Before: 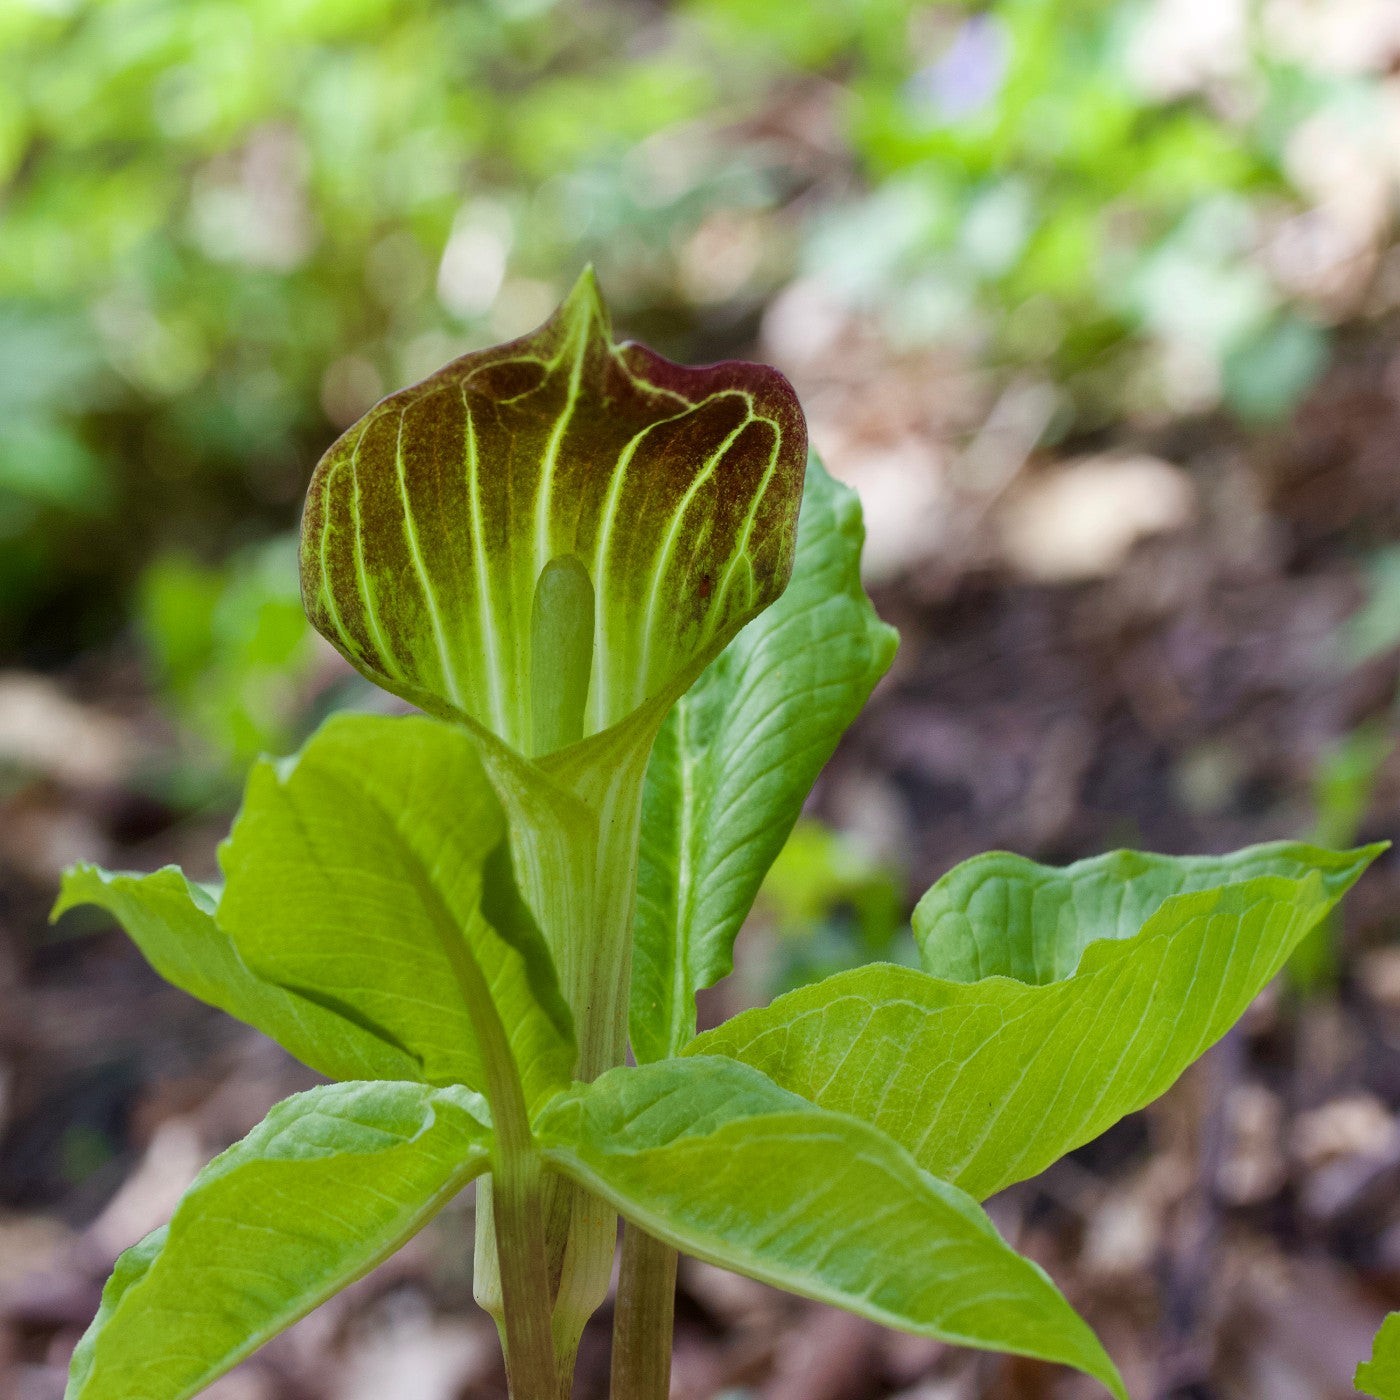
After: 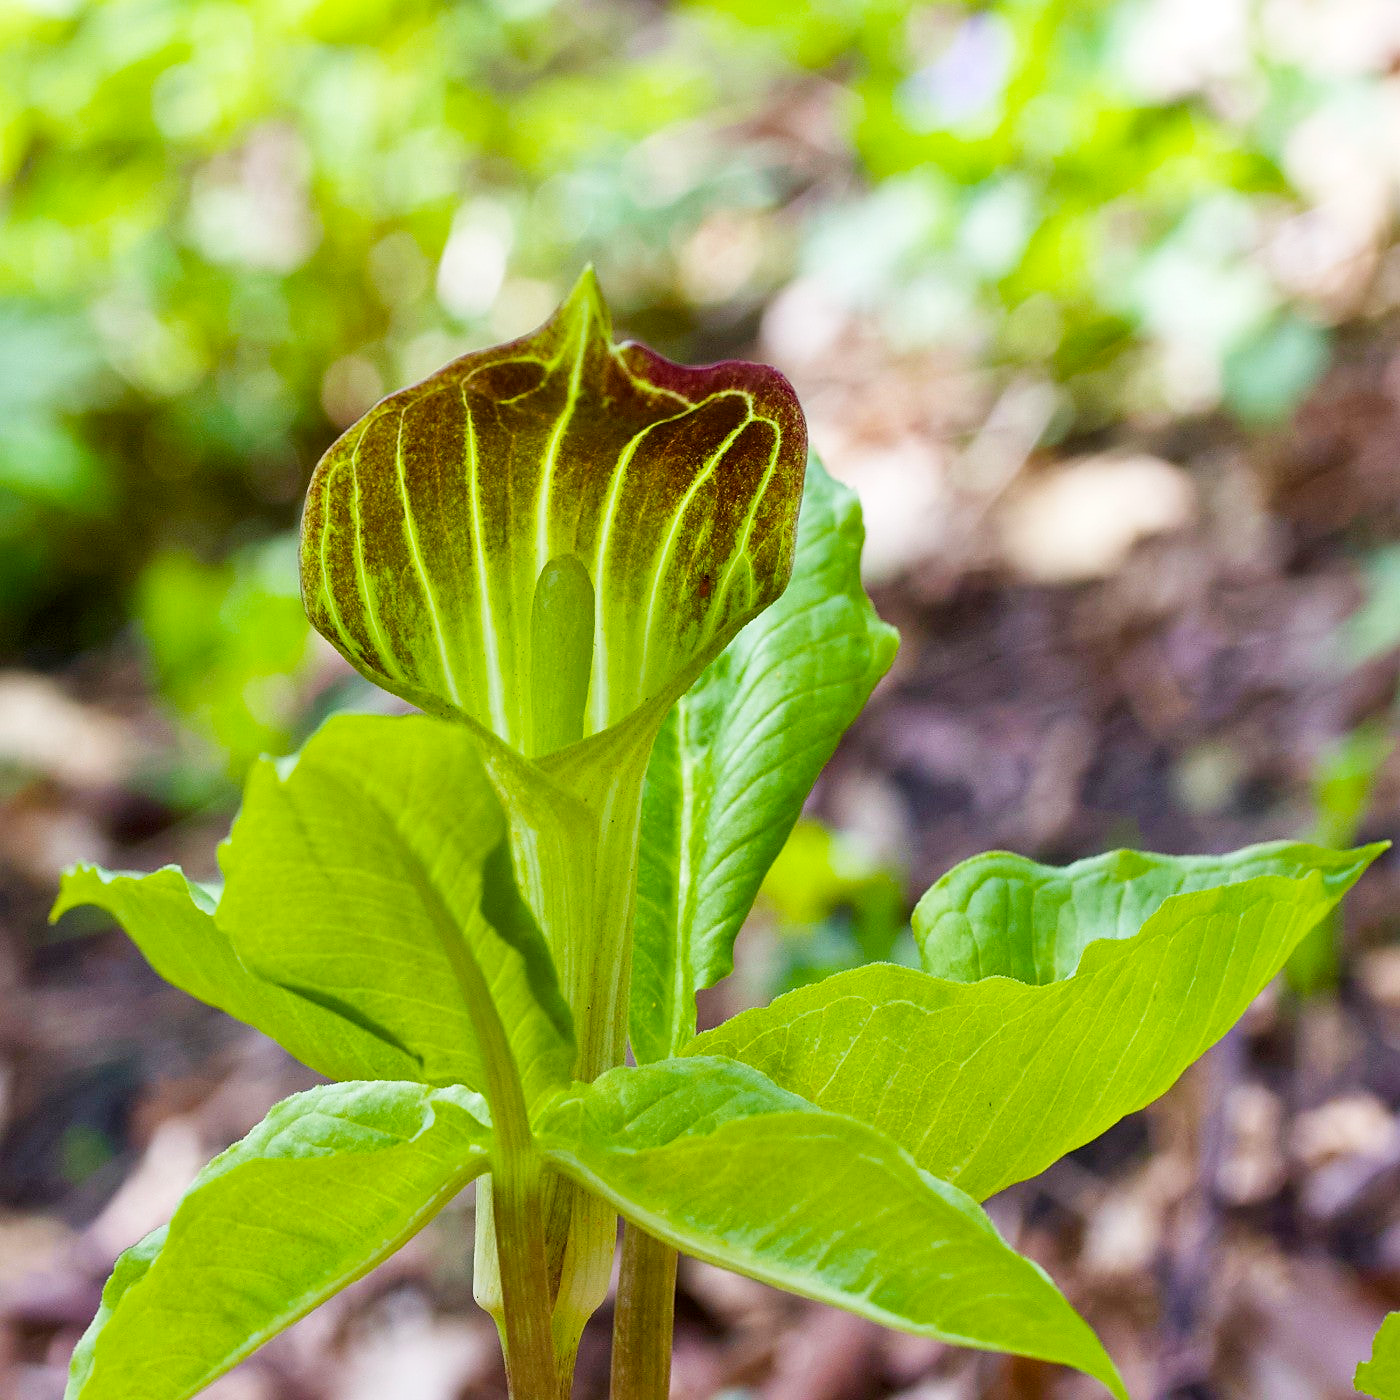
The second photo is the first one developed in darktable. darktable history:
base curve: curves: ch0 [(0, 0) (0.204, 0.334) (0.55, 0.733) (1, 1)], preserve colors none
local contrast: mode bilateral grid, contrast 20, coarseness 50, detail 120%, midtone range 0.2
color balance rgb: perceptual saturation grading › global saturation 20%, global vibrance 20%
sharpen: radius 1.864, amount 0.398, threshold 1.271
